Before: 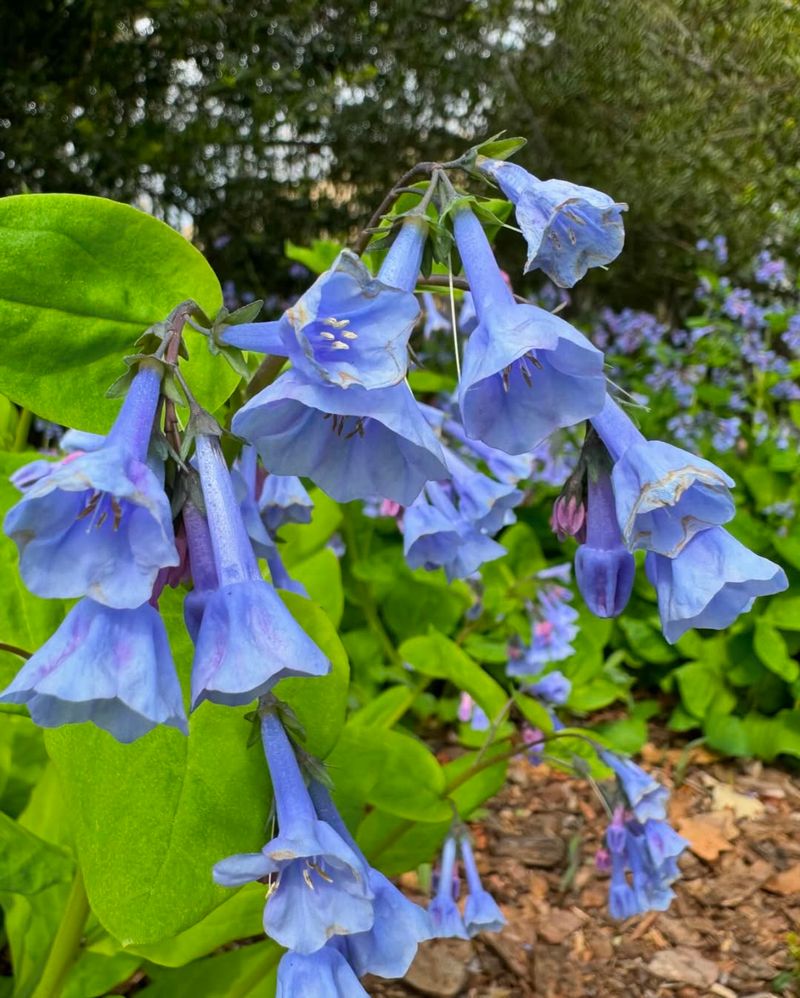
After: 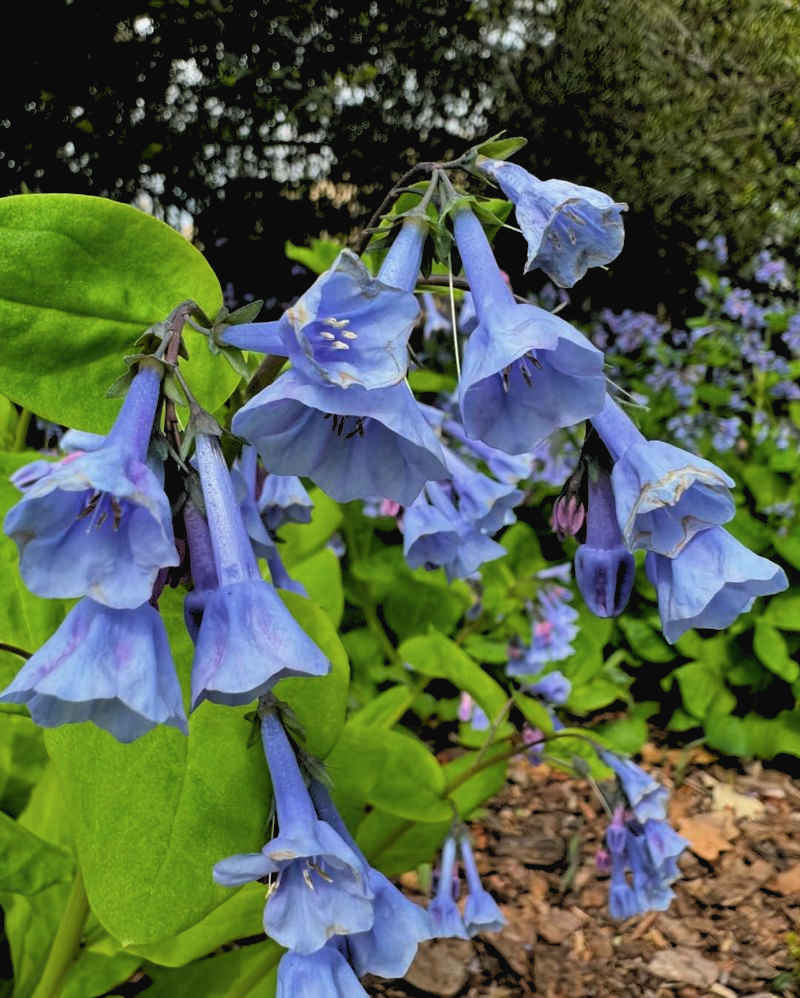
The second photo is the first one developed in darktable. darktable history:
rgb levels: levels [[0.034, 0.472, 0.904], [0, 0.5, 1], [0, 0.5, 1]]
contrast brightness saturation: contrast -0.08, brightness -0.04, saturation -0.11
